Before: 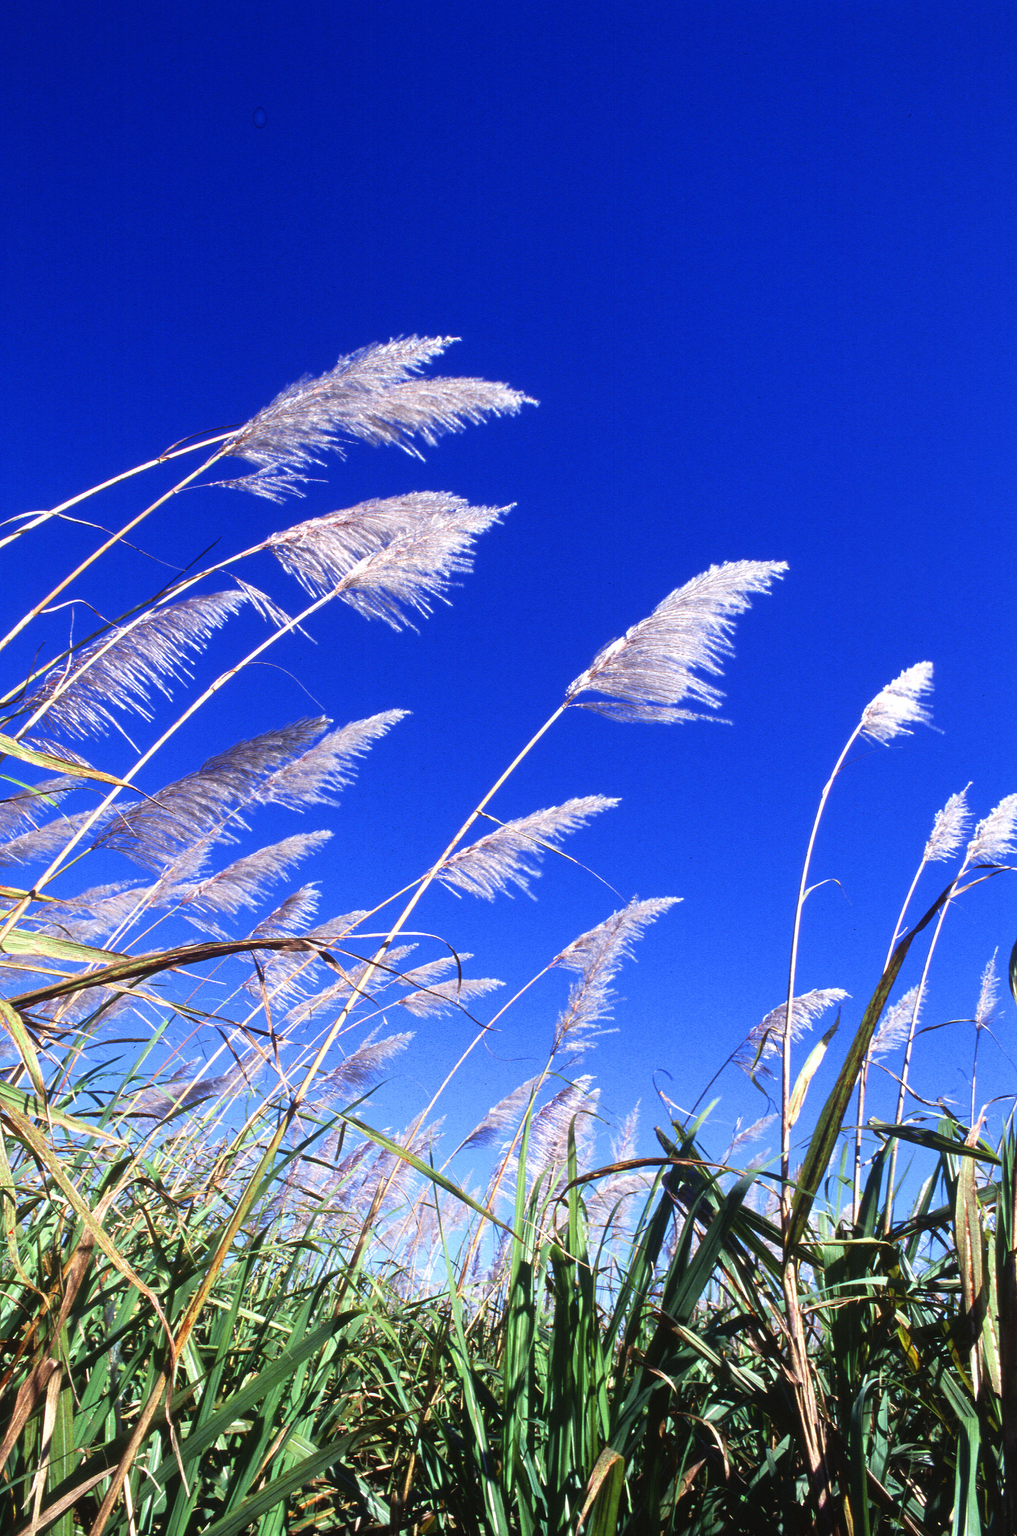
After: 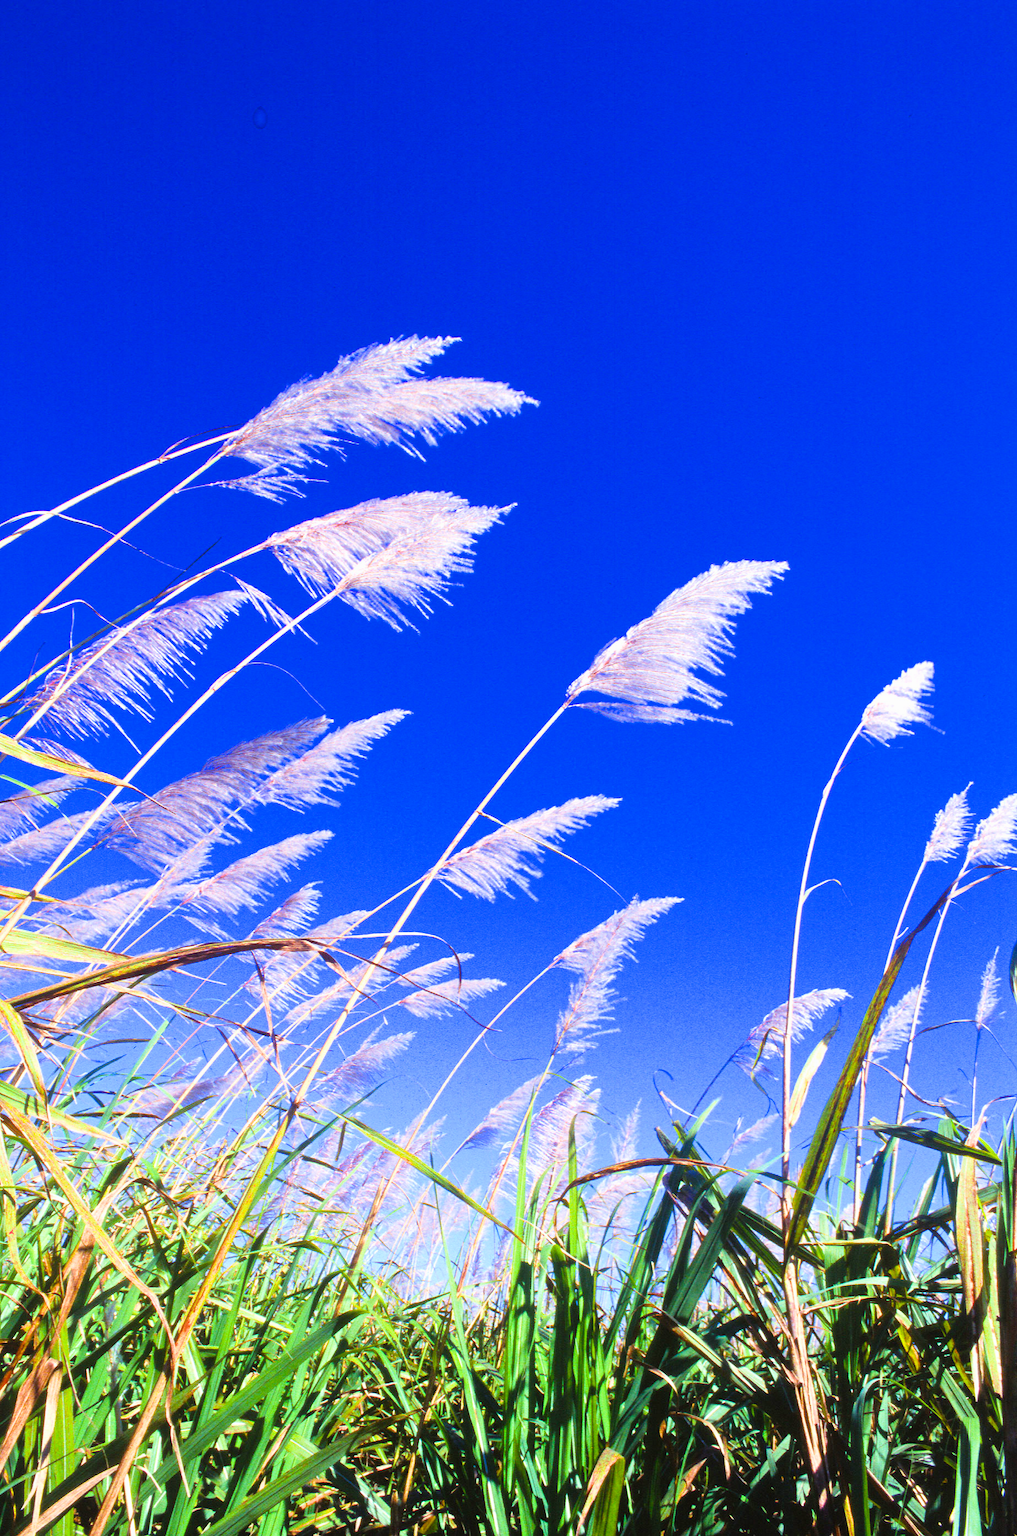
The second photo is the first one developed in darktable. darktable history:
filmic rgb: black relative exposure -7.65 EV, white relative exposure 4.56 EV, threshold 5.94 EV, hardness 3.61, enable highlight reconstruction true
exposure: black level correction 0, exposure 1.095 EV, compensate exposure bias true, compensate highlight preservation false
color balance rgb: linear chroma grading › global chroma 22.979%, perceptual saturation grading › global saturation -2.68%, perceptual saturation grading › shadows -1.86%, perceptual brilliance grading › global brilliance 10.948%, global vibrance 50.491%
